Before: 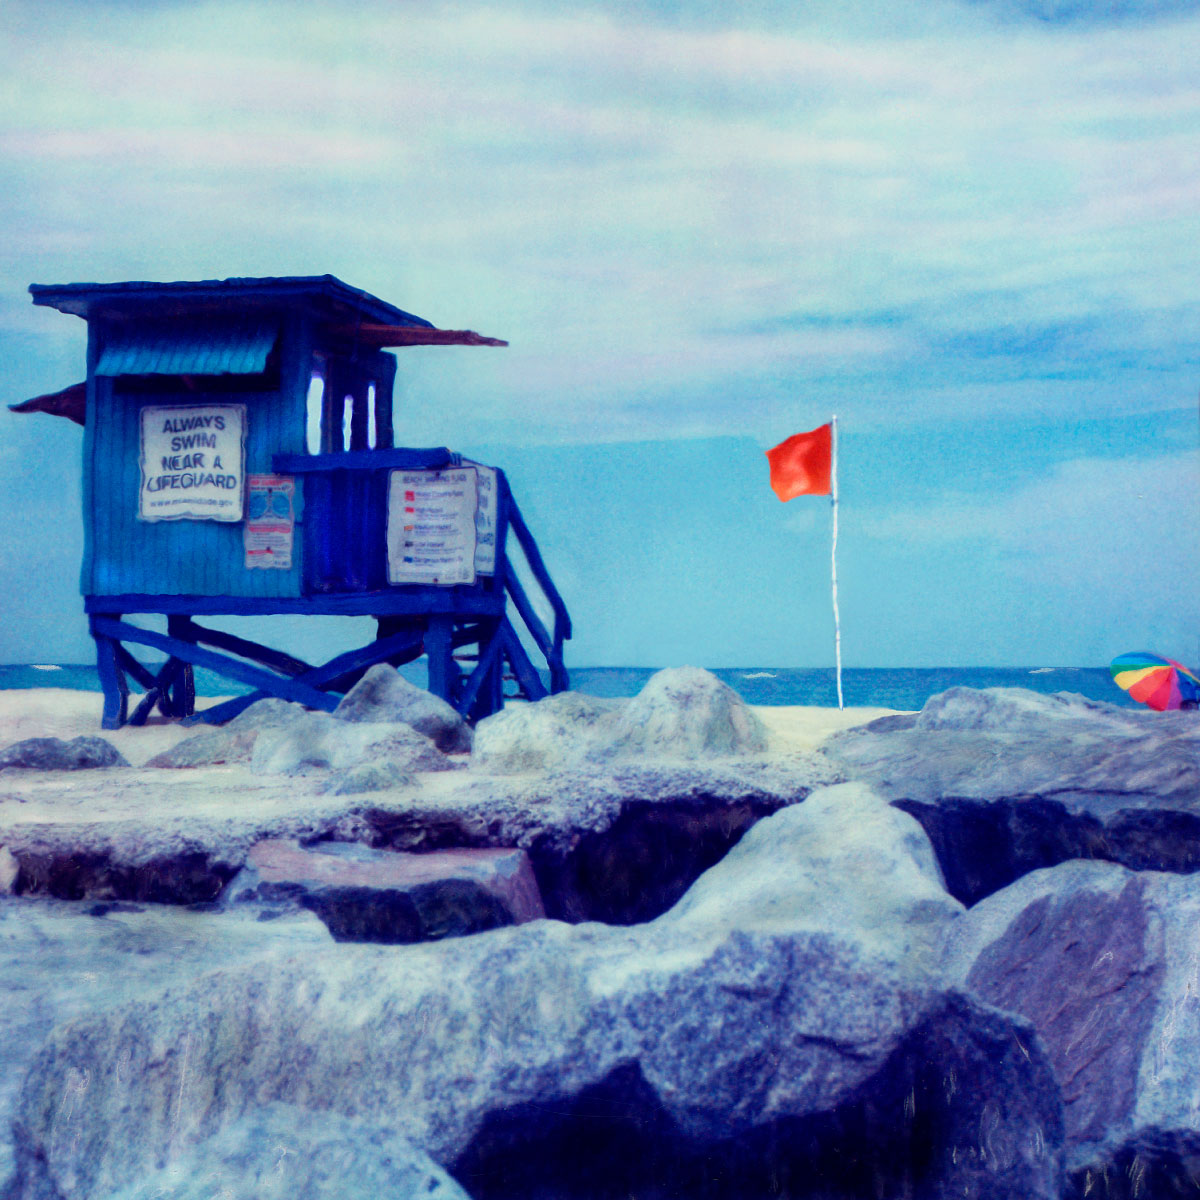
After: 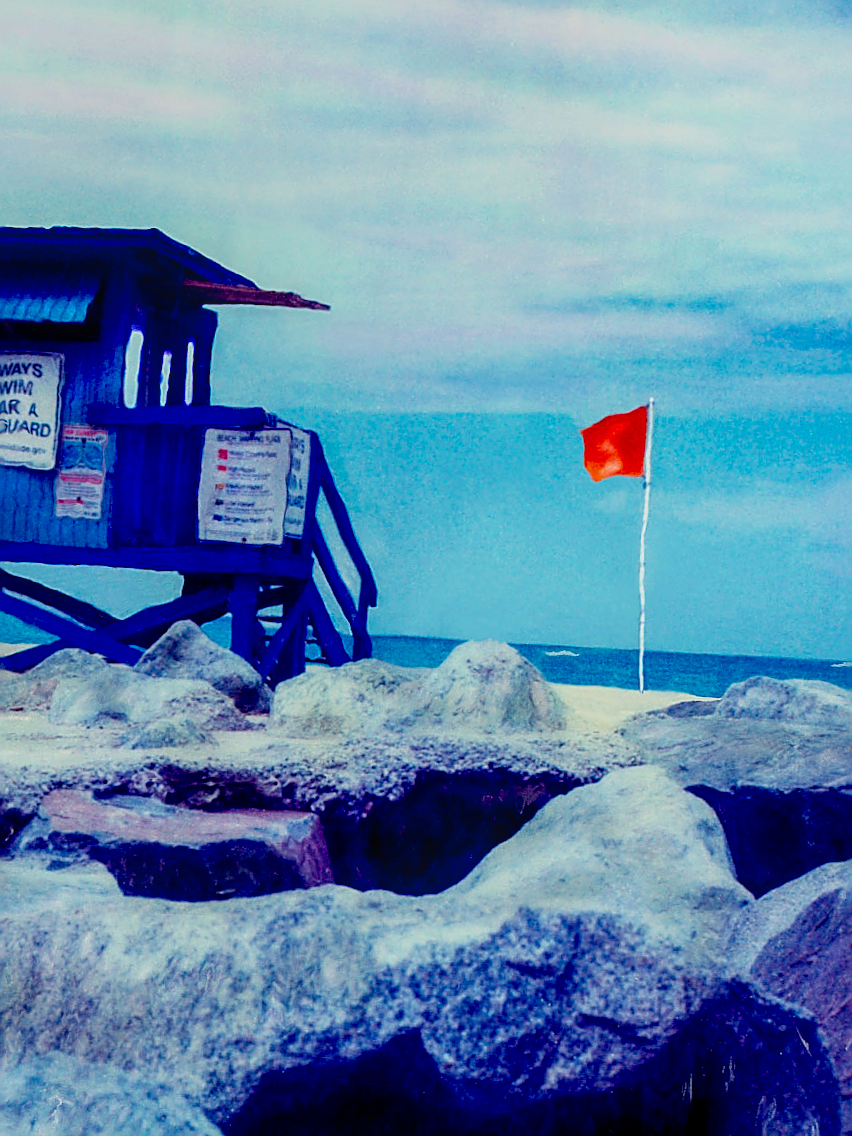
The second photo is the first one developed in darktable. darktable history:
sharpen: radius 1.685, amount 1.294
crop and rotate: angle -3.27°, left 14.277%, top 0.028%, right 10.766%, bottom 0.028%
local contrast: on, module defaults
filmic rgb: black relative exposure -7.75 EV, white relative exposure 4.4 EV, threshold 3 EV, target black luminance 0%, hardness 3.76, latitude 50.51%, contrast 1.074, highlights saturation mix 10%, shadows ↔ highlights balance -0.22%, color science v4 (2020), enable highlight reconstruction true
